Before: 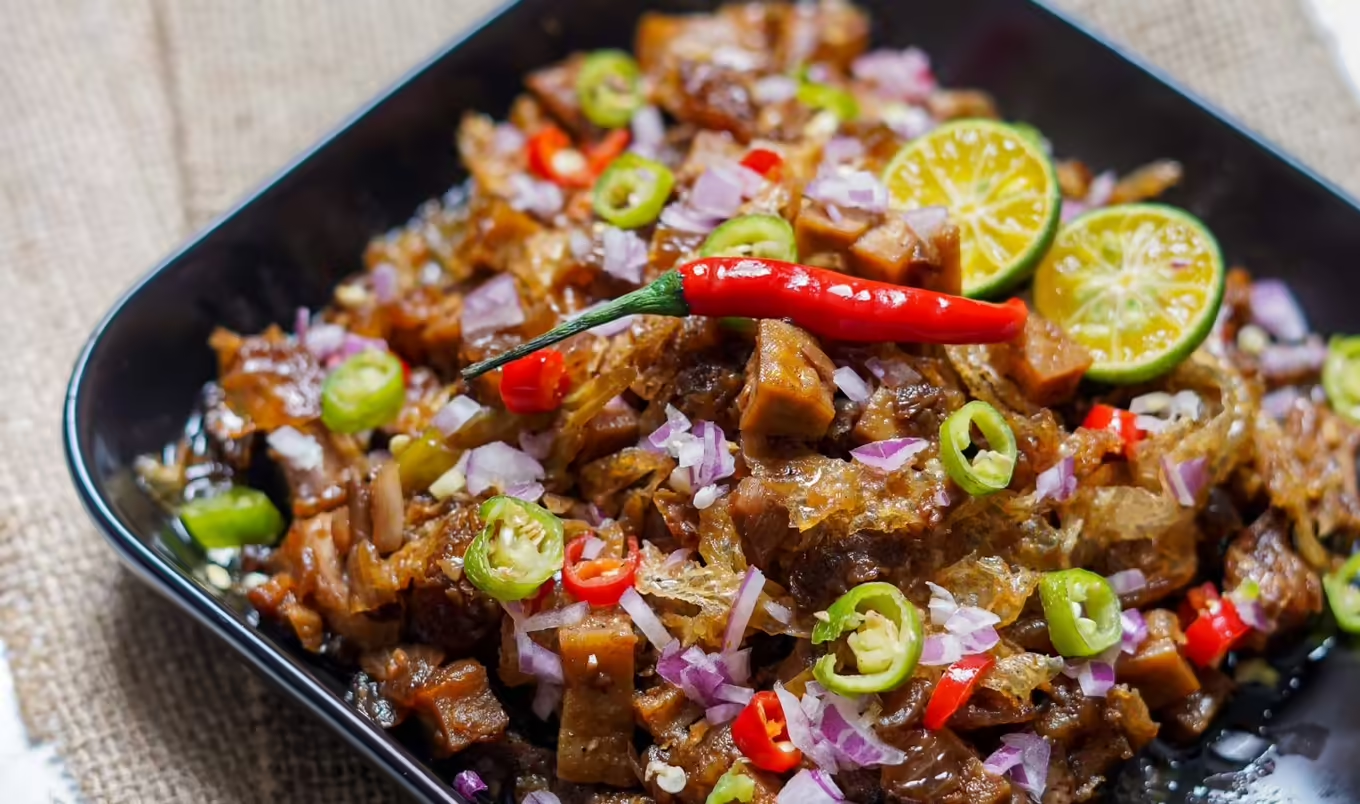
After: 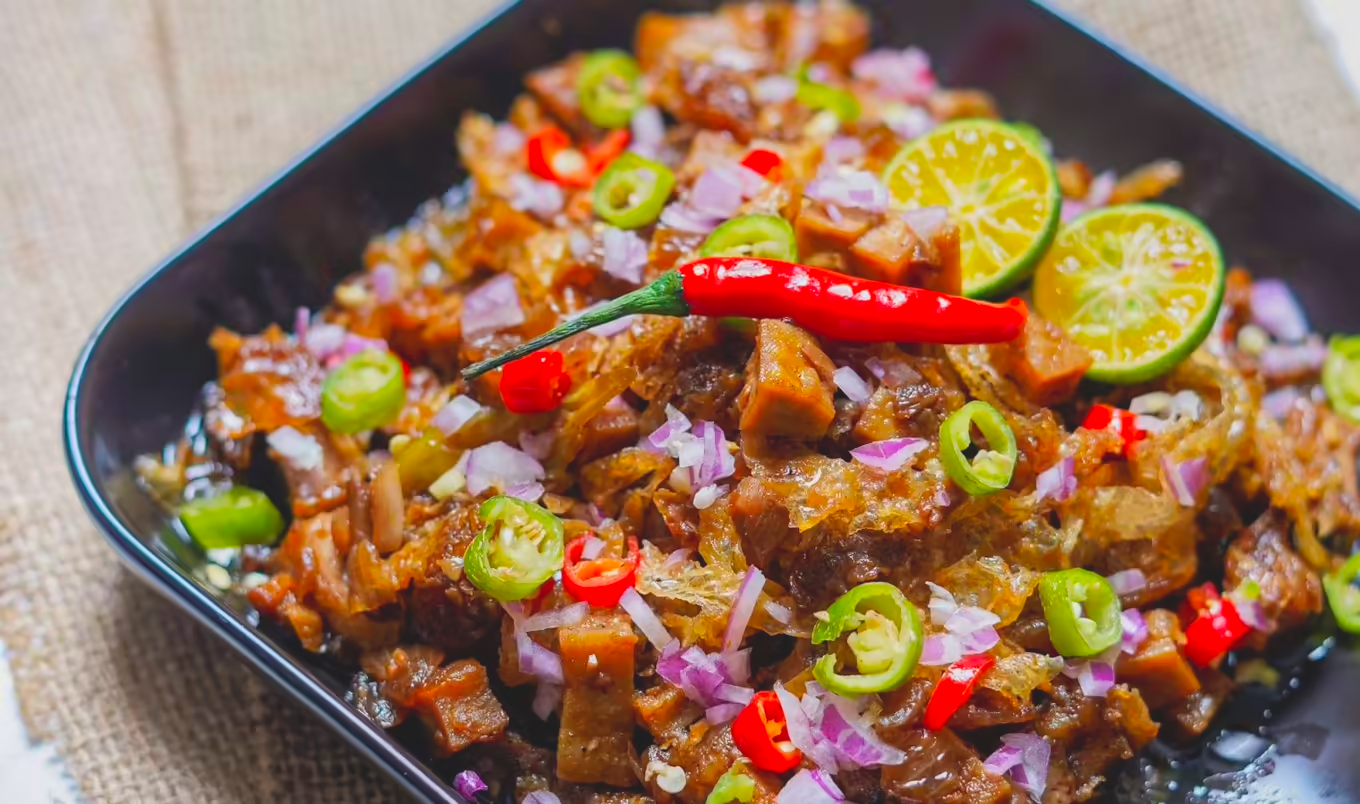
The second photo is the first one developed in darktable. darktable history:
contrast brightness saturation: brightness 0.09, saturation 0.19
lowpass: radius 0.1, contrast 0.85, saturation 1.1, unbound 0
